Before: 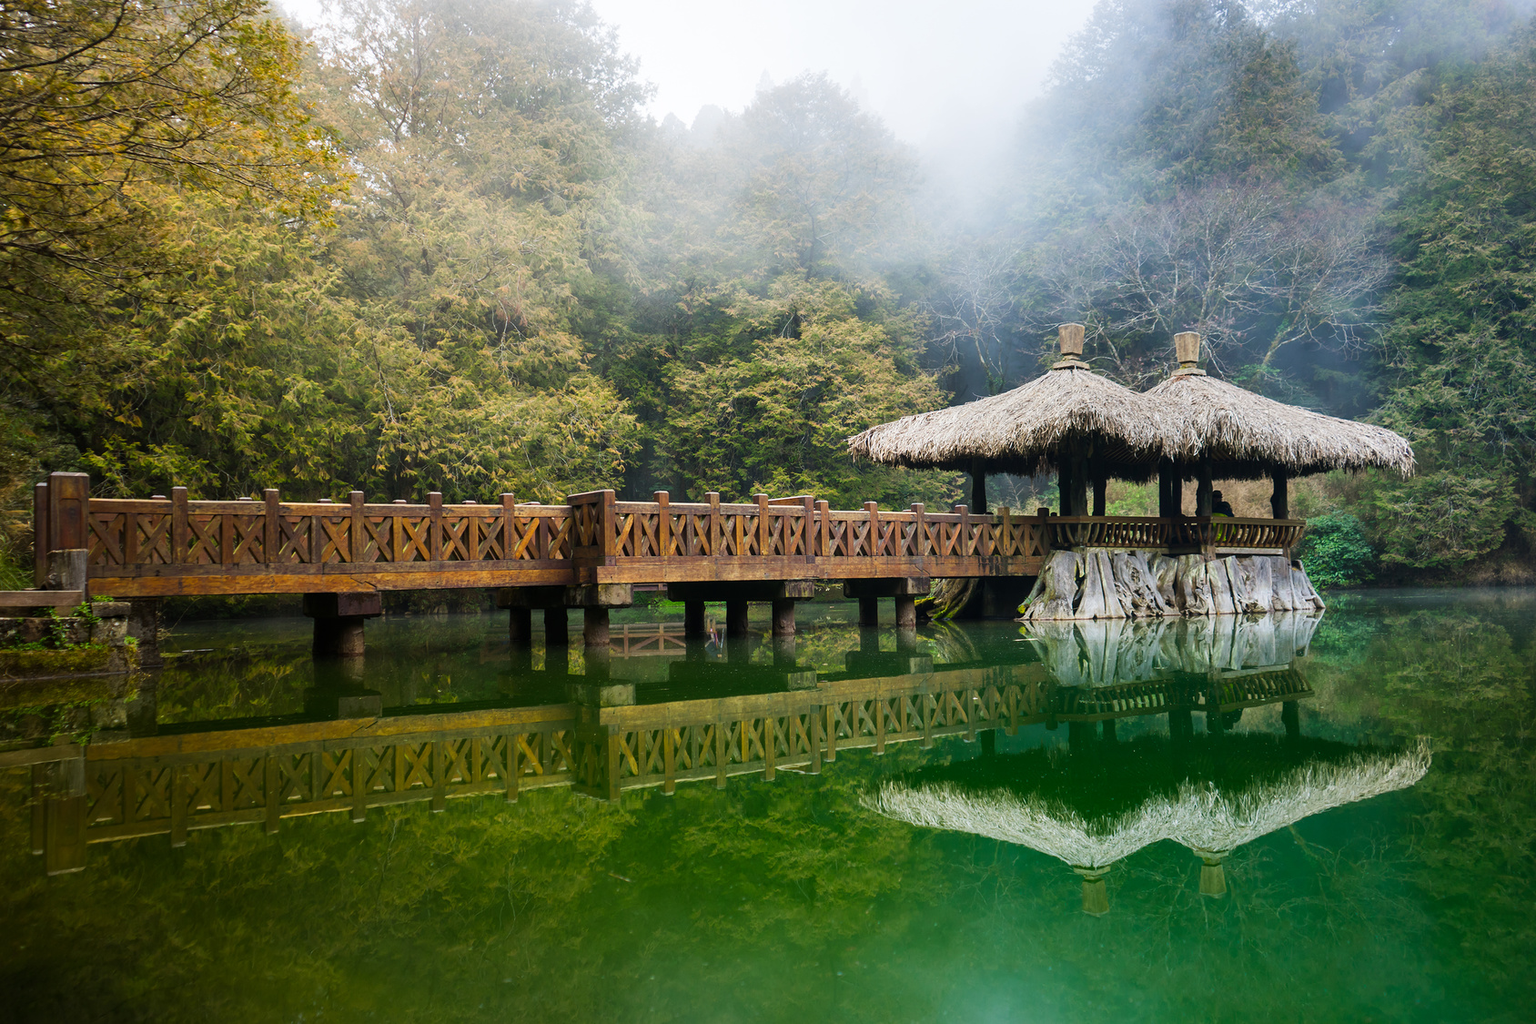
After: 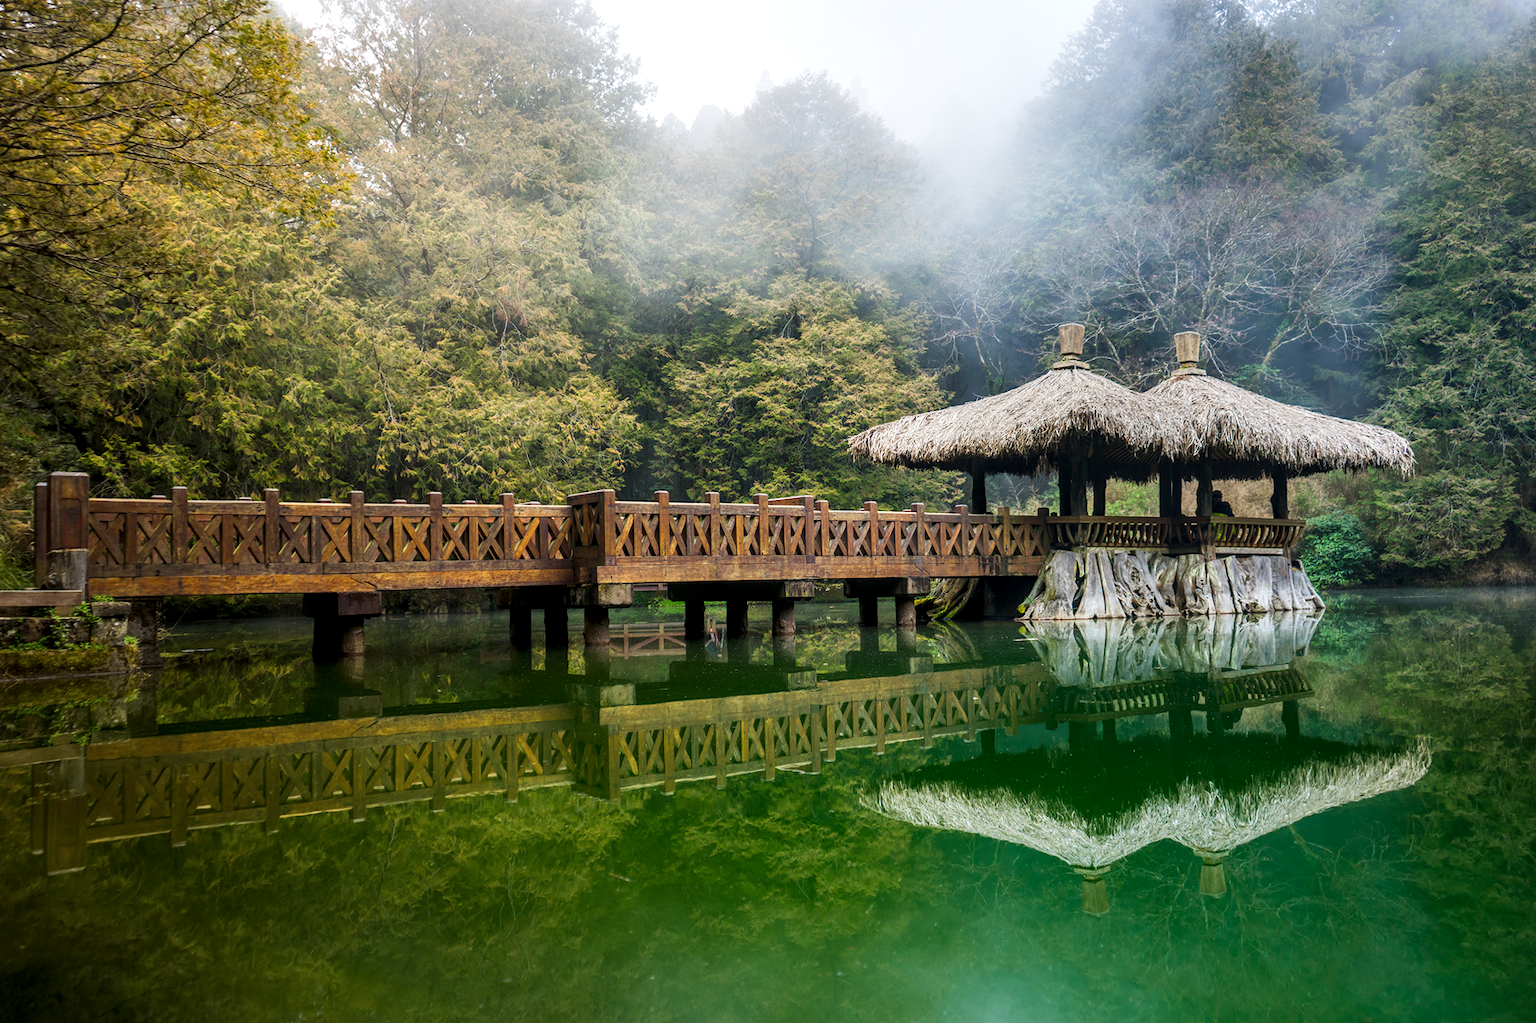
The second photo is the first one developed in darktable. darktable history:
tone equalizer: on, module defaults
local contrast: detail 130%
